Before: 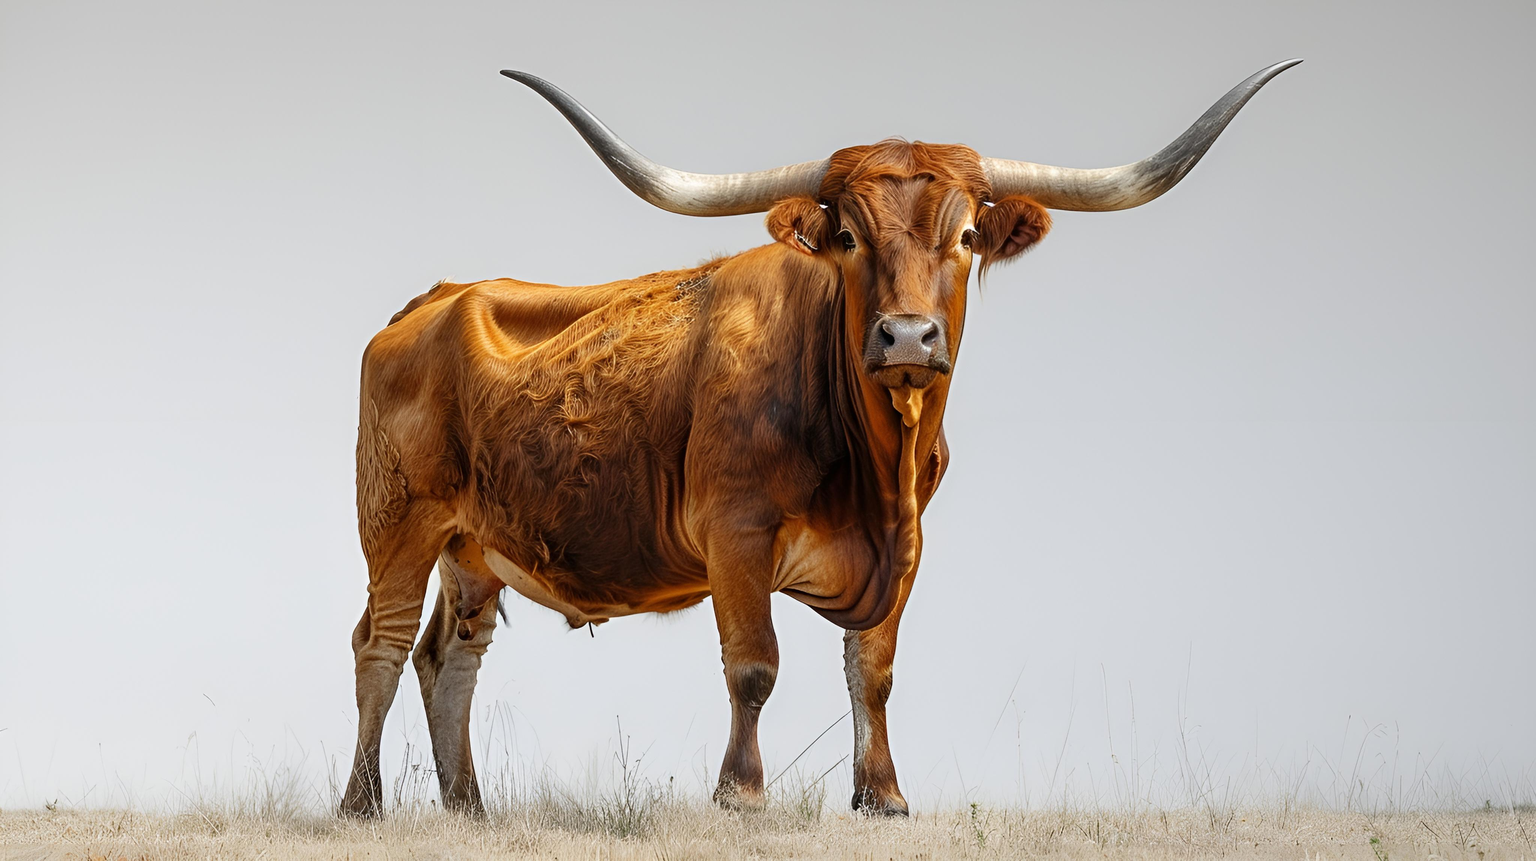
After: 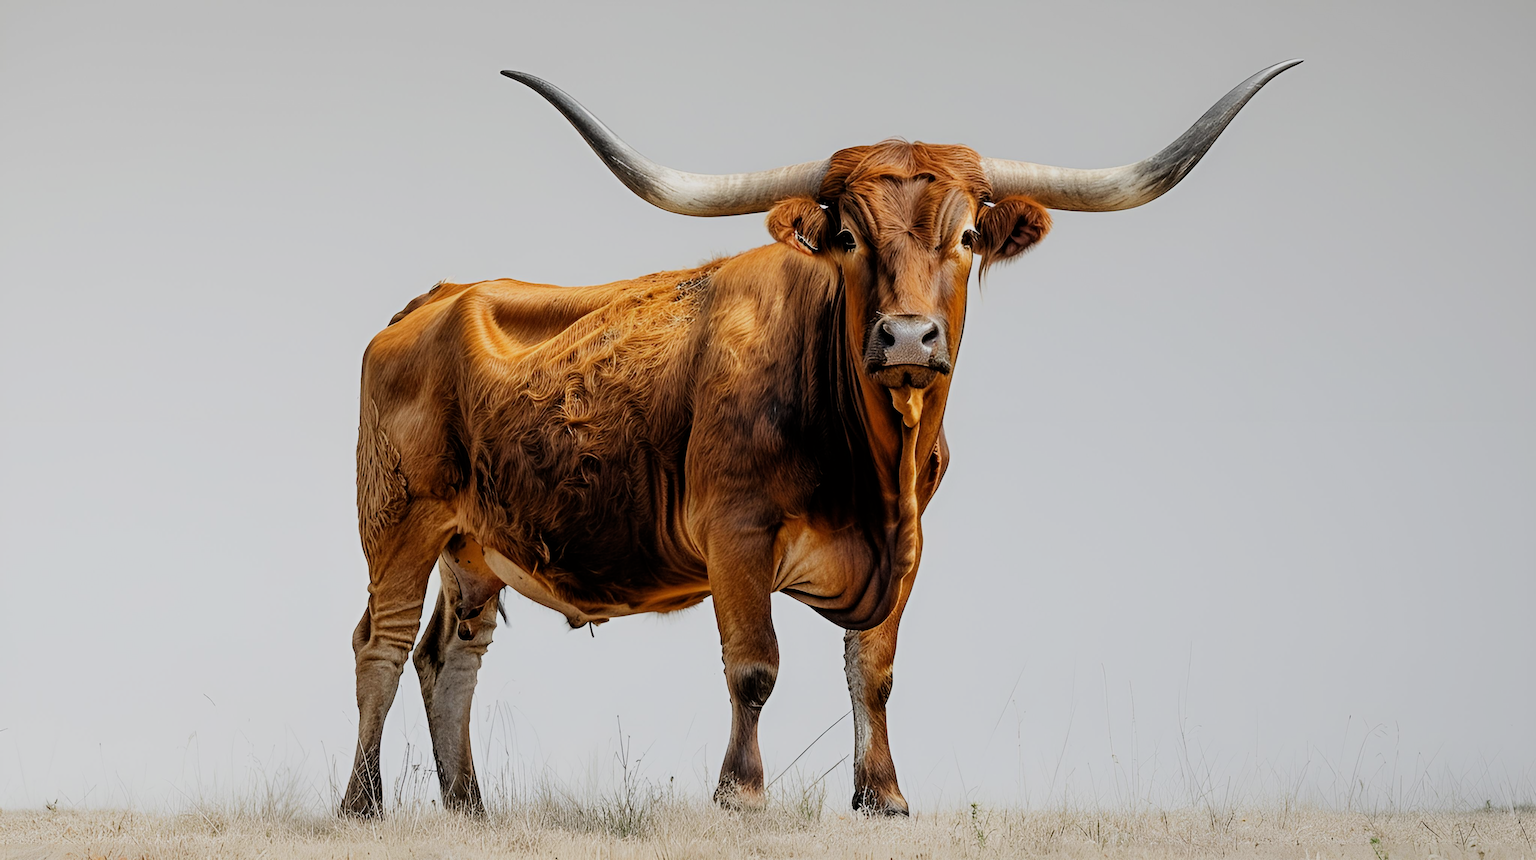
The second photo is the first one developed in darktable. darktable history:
filmic rgb: black relative exposure -5.11 EV, white relative exposure 3.95 EV, hardness 2.9, contrast 1.1, highlights saturation mix -19.2%
